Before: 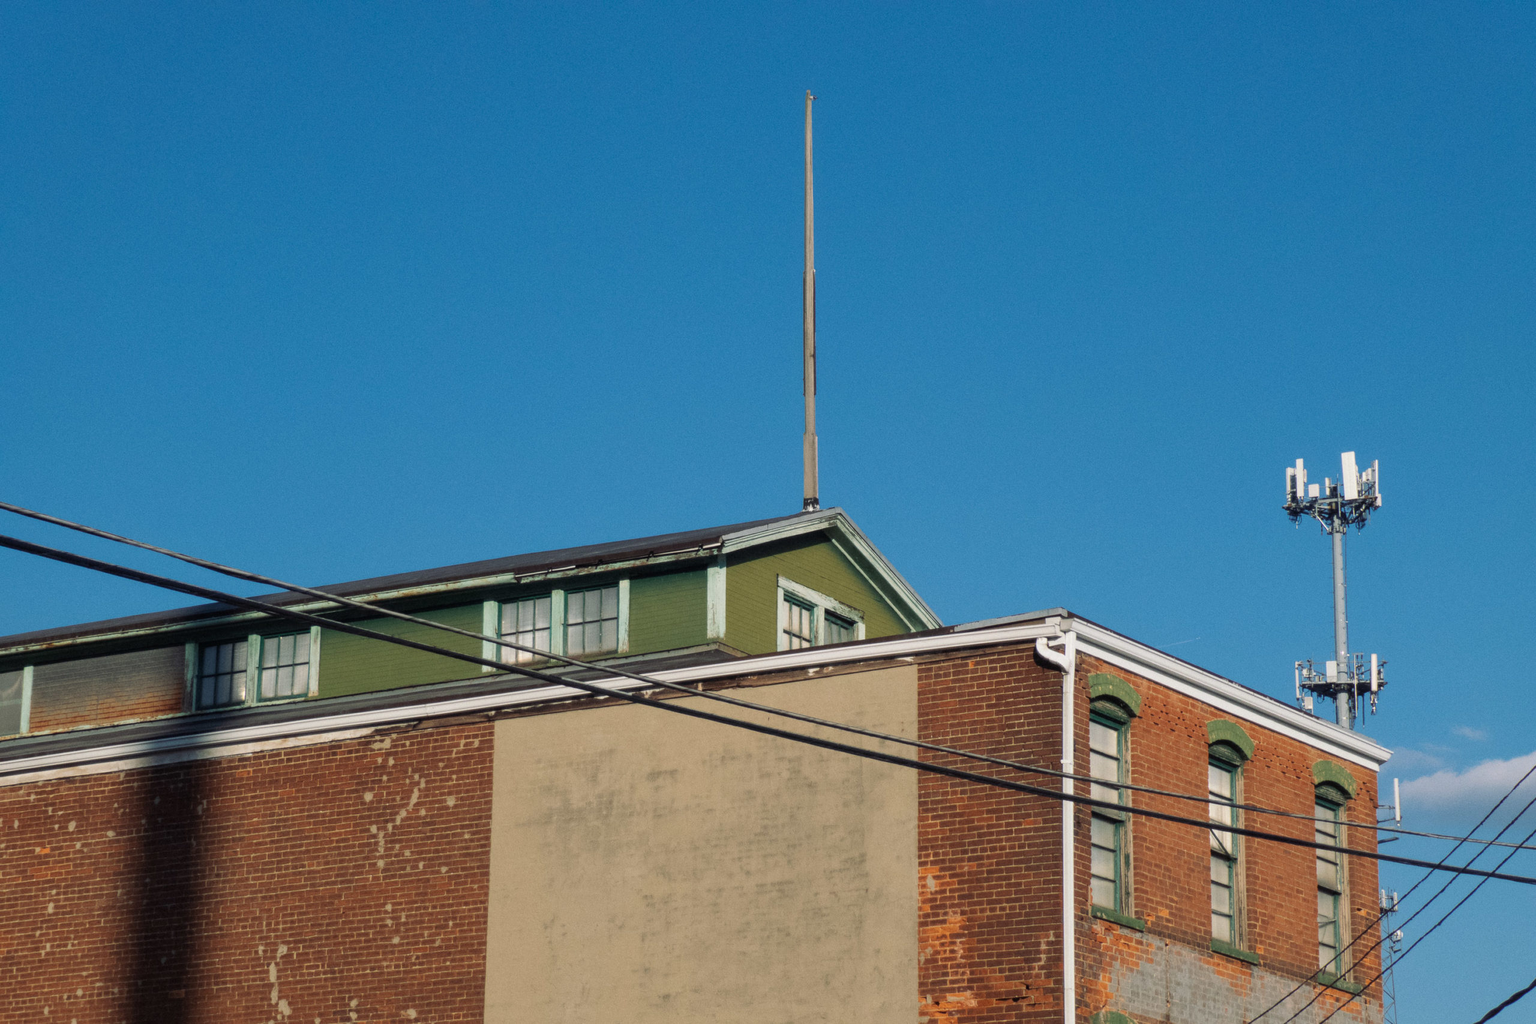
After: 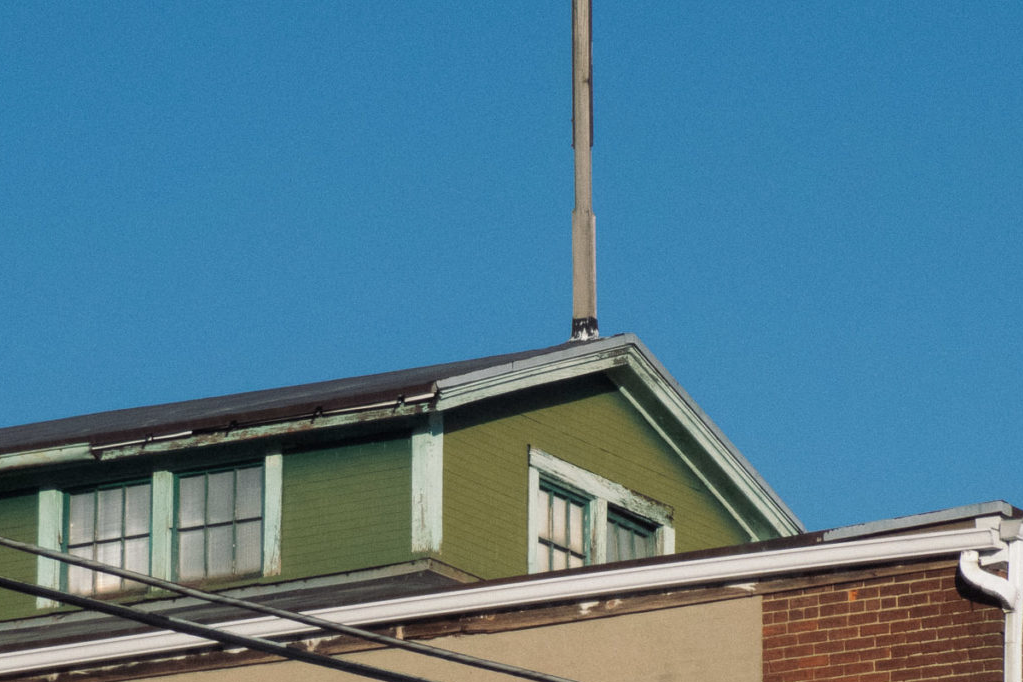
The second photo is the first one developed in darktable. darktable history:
exposure: compensate highlight preservation false
tone equalizer: on, module defaults
contrast brightness saturation: contrast 0.01, saturation -0.05
crop: left 30%, top 30%, right 30%, bottom 30%
